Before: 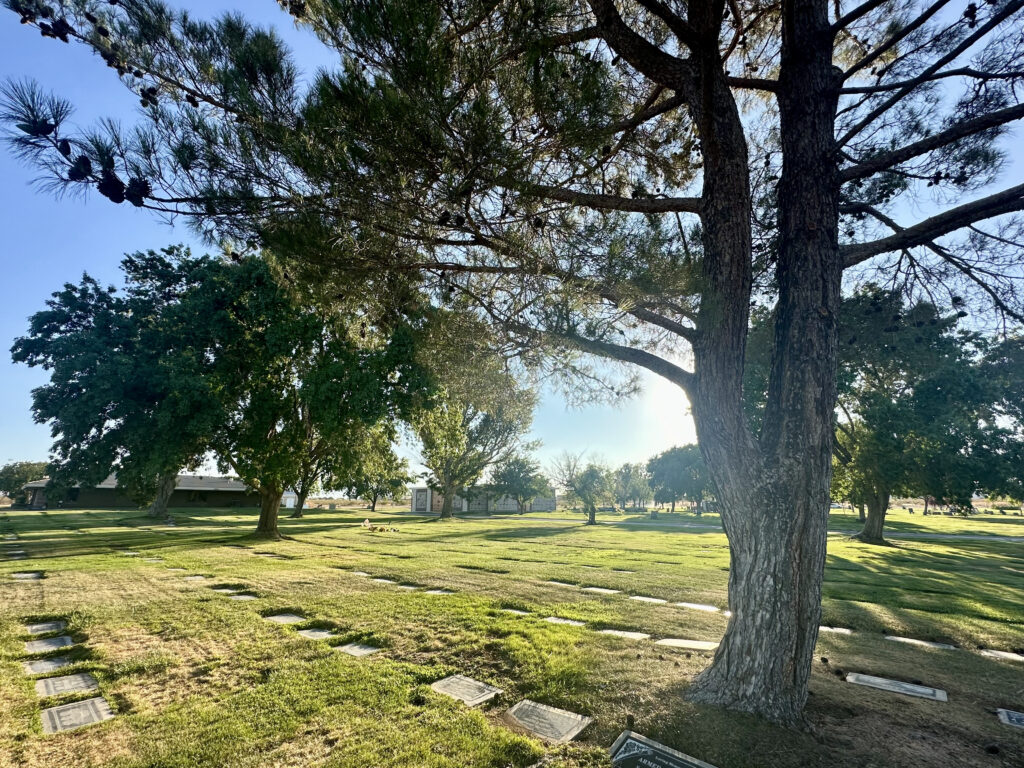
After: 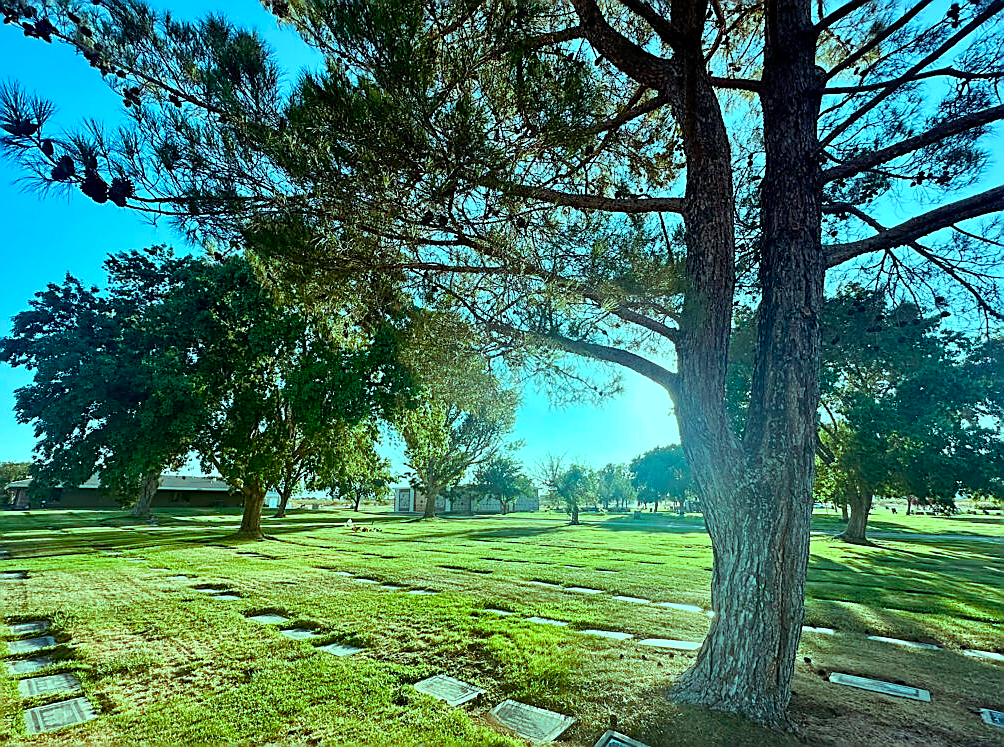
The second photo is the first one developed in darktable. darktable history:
color balance rgb: highlights gain › chroma 7.379%, highlights gain › hue 185.05°, perceptual saturation grading › global saturation 9.277%, perceptual saturation grading › highlights -13.546%, perceptual saturation grading › mid-tones 14.865%, perceptual saturation grading › shadows 23.762%, perceptual brilliance grading › mid-tones 10.713%, perceptual brilliance grading › shadows 15.218%, global vibrance 9.302%
shadows and highlights: soften with gaussian
sharpen: radius 1.38, amount 1.266, threshold 0.843
crop: left 1.662%, right 0.287%, bottom 2.04%
